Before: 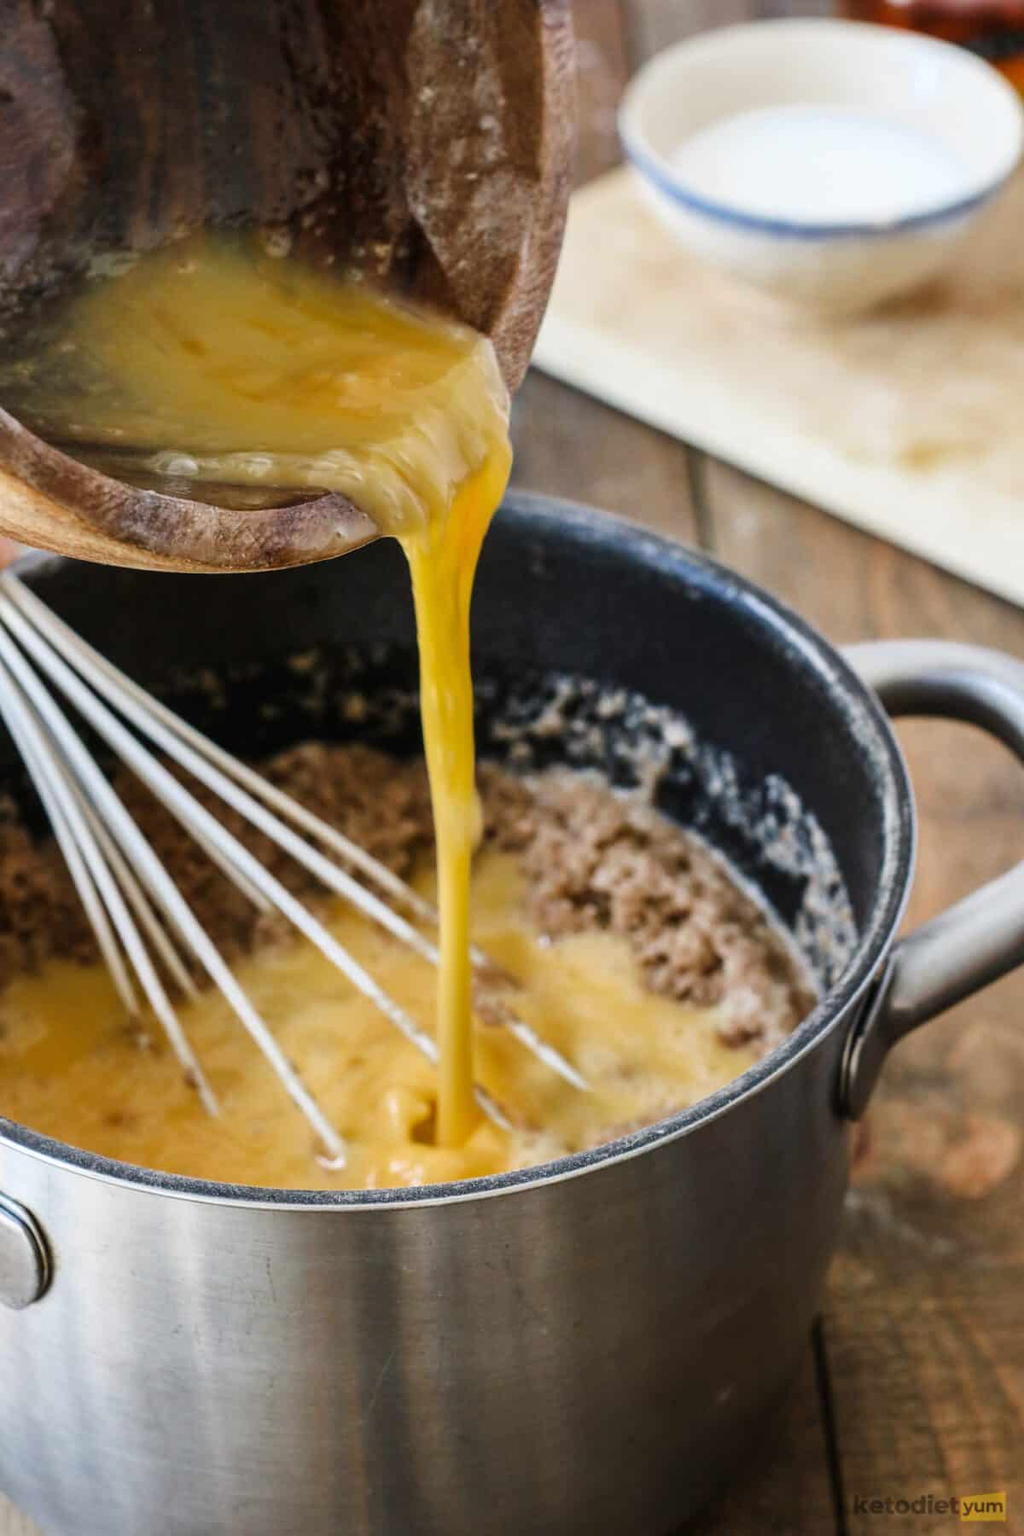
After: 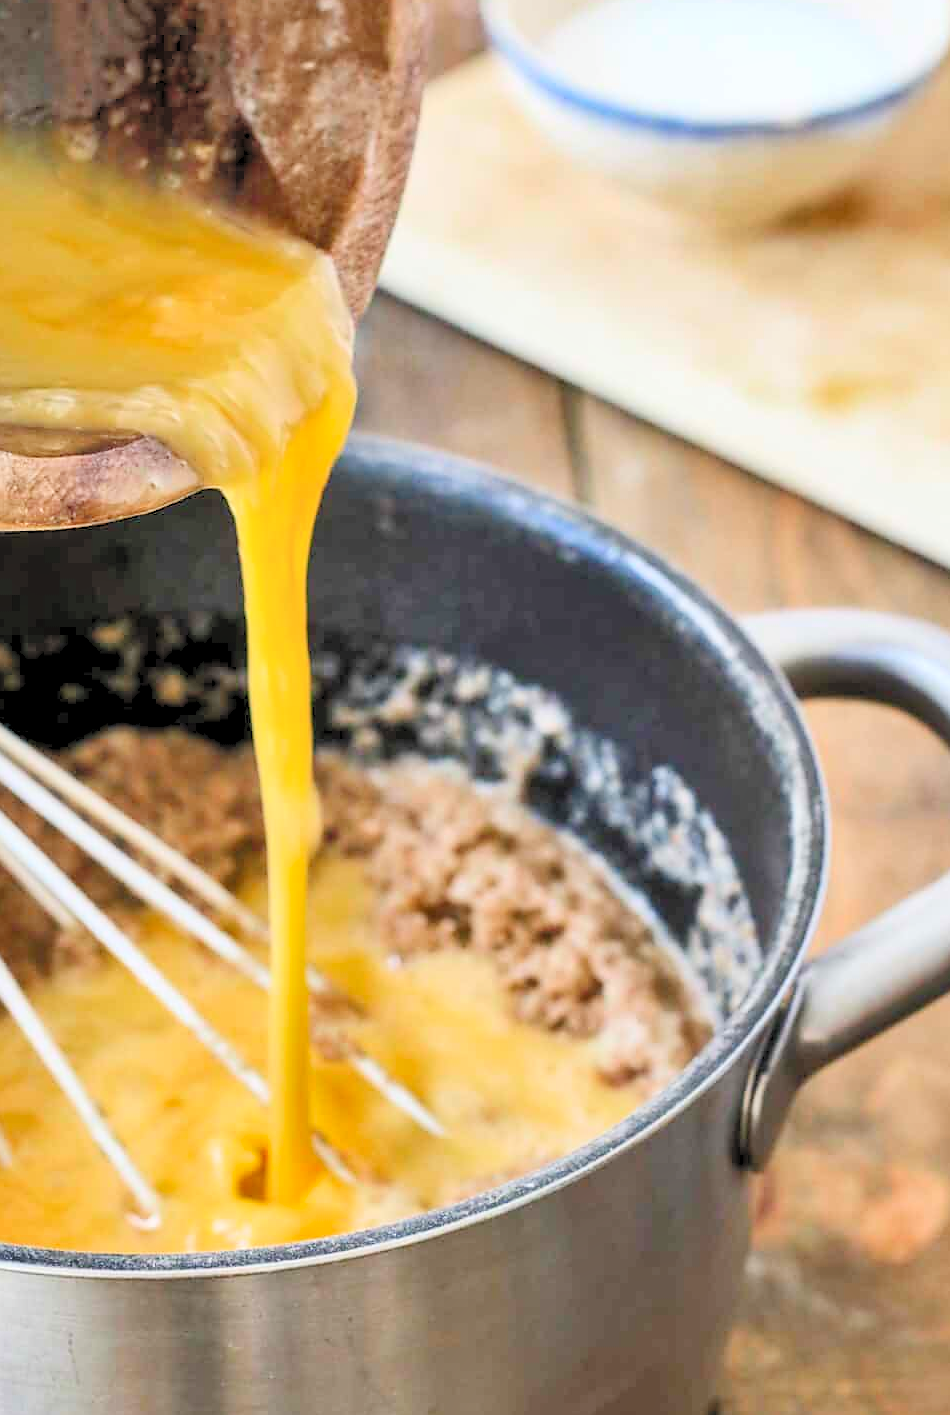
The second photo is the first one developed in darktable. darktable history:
sharpen: radius 1.856, amount 0.392, threshold 1.494
color correction: highlights b* 0.036, saturation 1.07
crop and rotate: left 20.361%, top 7.853%, right 0.392%, bottom 13.51%
tone equalizer: edges refinement/feathering 500, mask exposure compensation -1.57 EV, preserve details no
contrast brightness saturation: contrast 0.139, brightness 0.221
shadows and highlights: shadows 43.64, white point adjustment -1.38, soften with gaussian
haze removal: strength -0.049, compatibility mode true, adaptive false
levels: levels [0.072, 0.414, 0.976]
